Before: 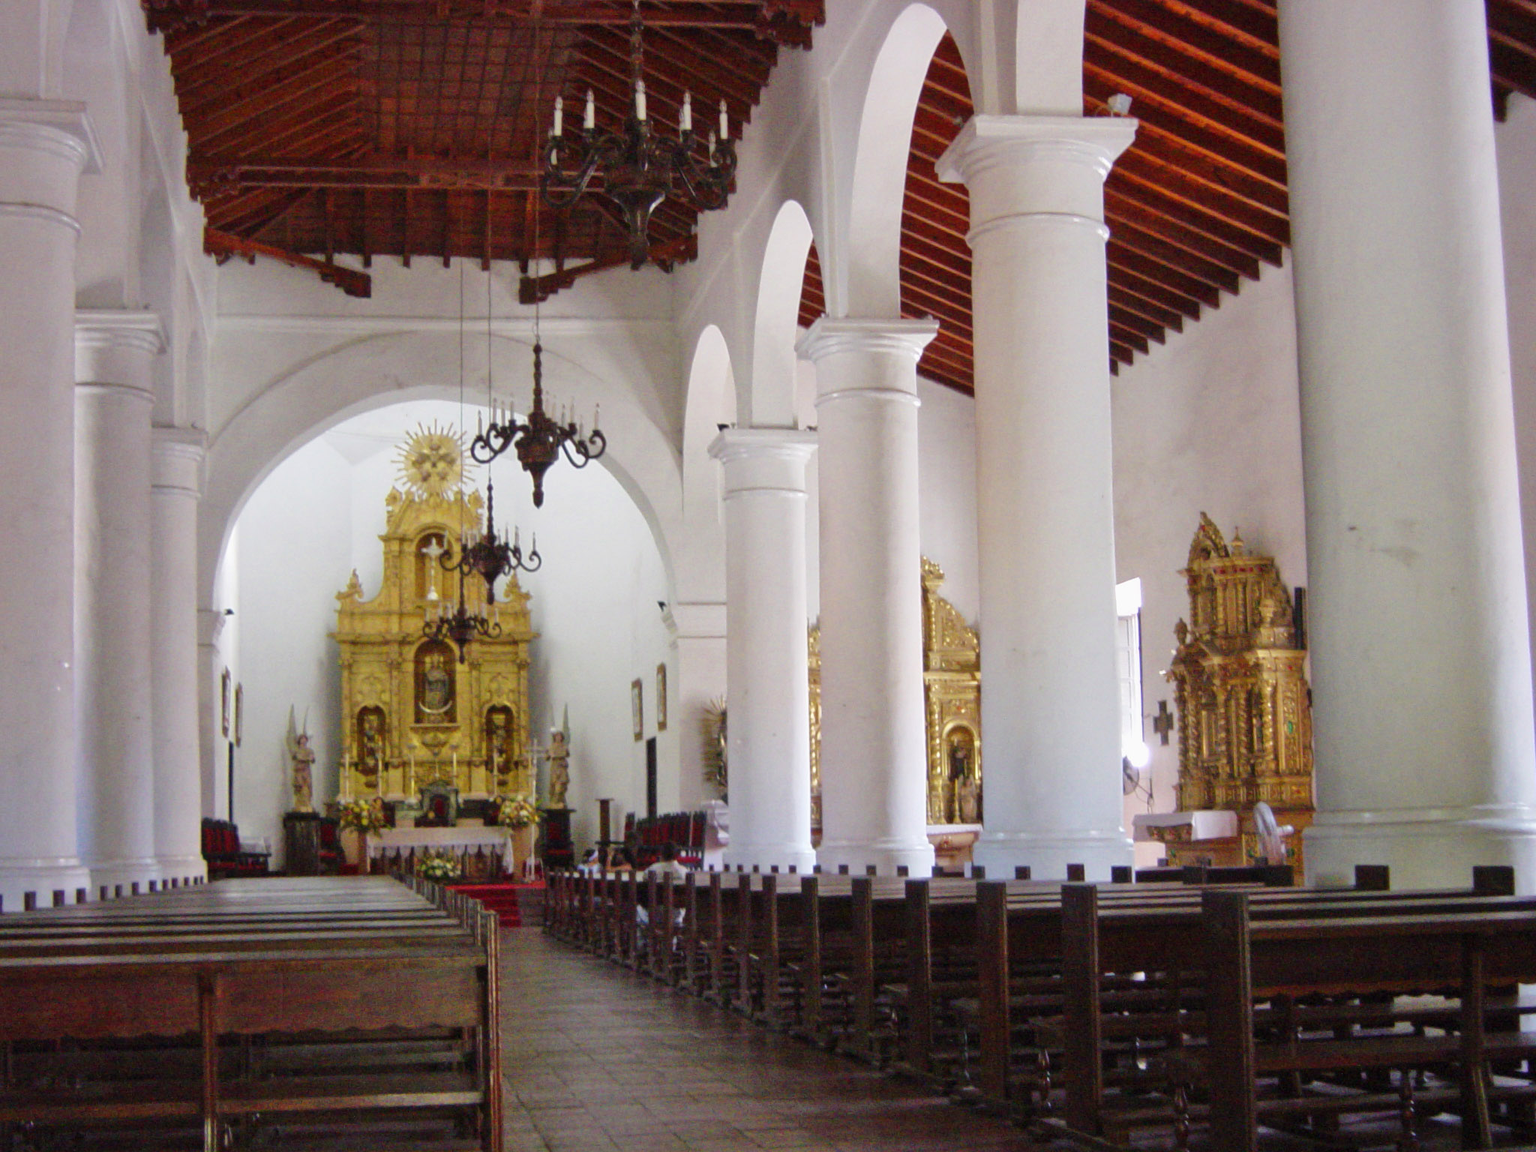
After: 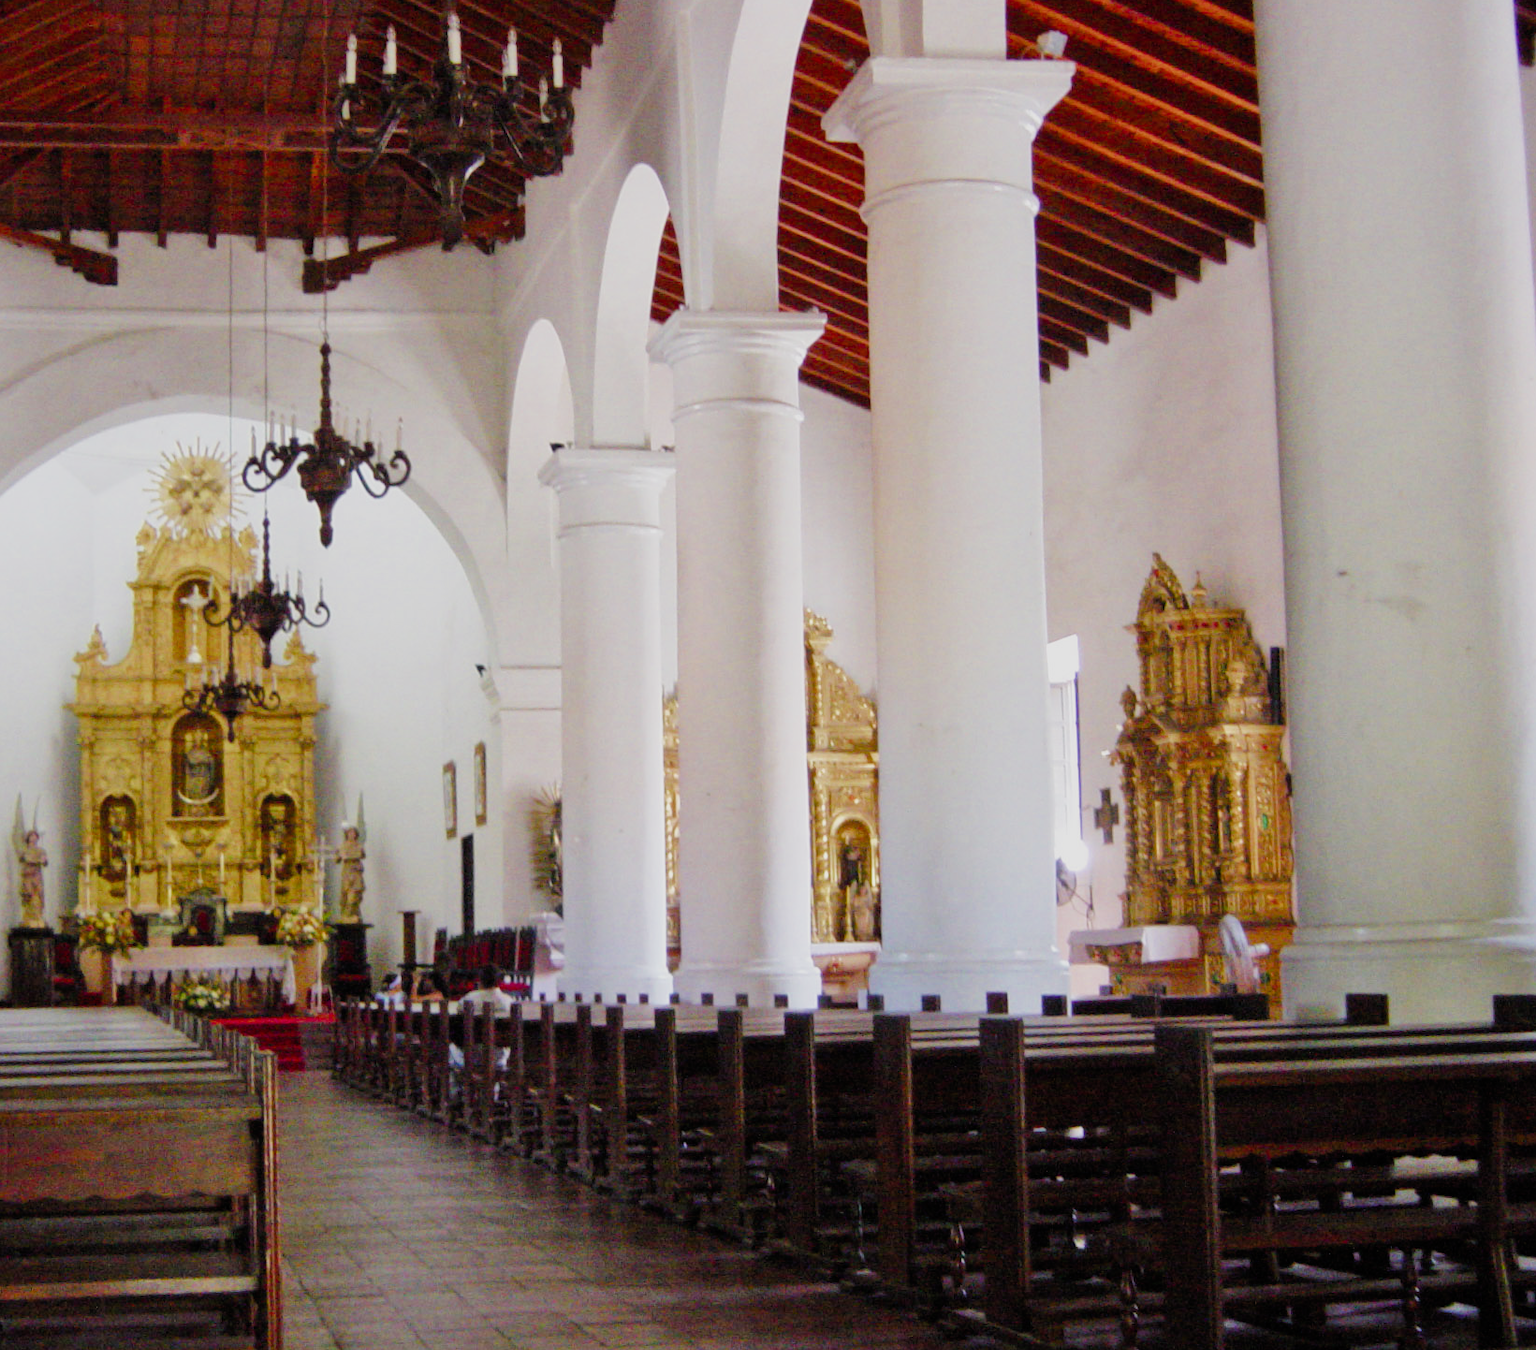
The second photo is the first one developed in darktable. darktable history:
crop and rotate: left 18.048%, top 5.995%, right 1.789%
filmic rgb: black relative exposure -7.65 EV, white relative exposure 4.56 EV, hardness 3.61, add noise in highlights 0.001, color science v3 (2019), use custom middle-gray values true, contrast in highlights soft
color balance rgb: perceptual saturation grading › global saturation 13.885%, perceptual saturation grading › highlights -24.864%, perceptual saturation grading › shadows 24.882%, perceptual brilliance grading › global brilliance 12.588%
